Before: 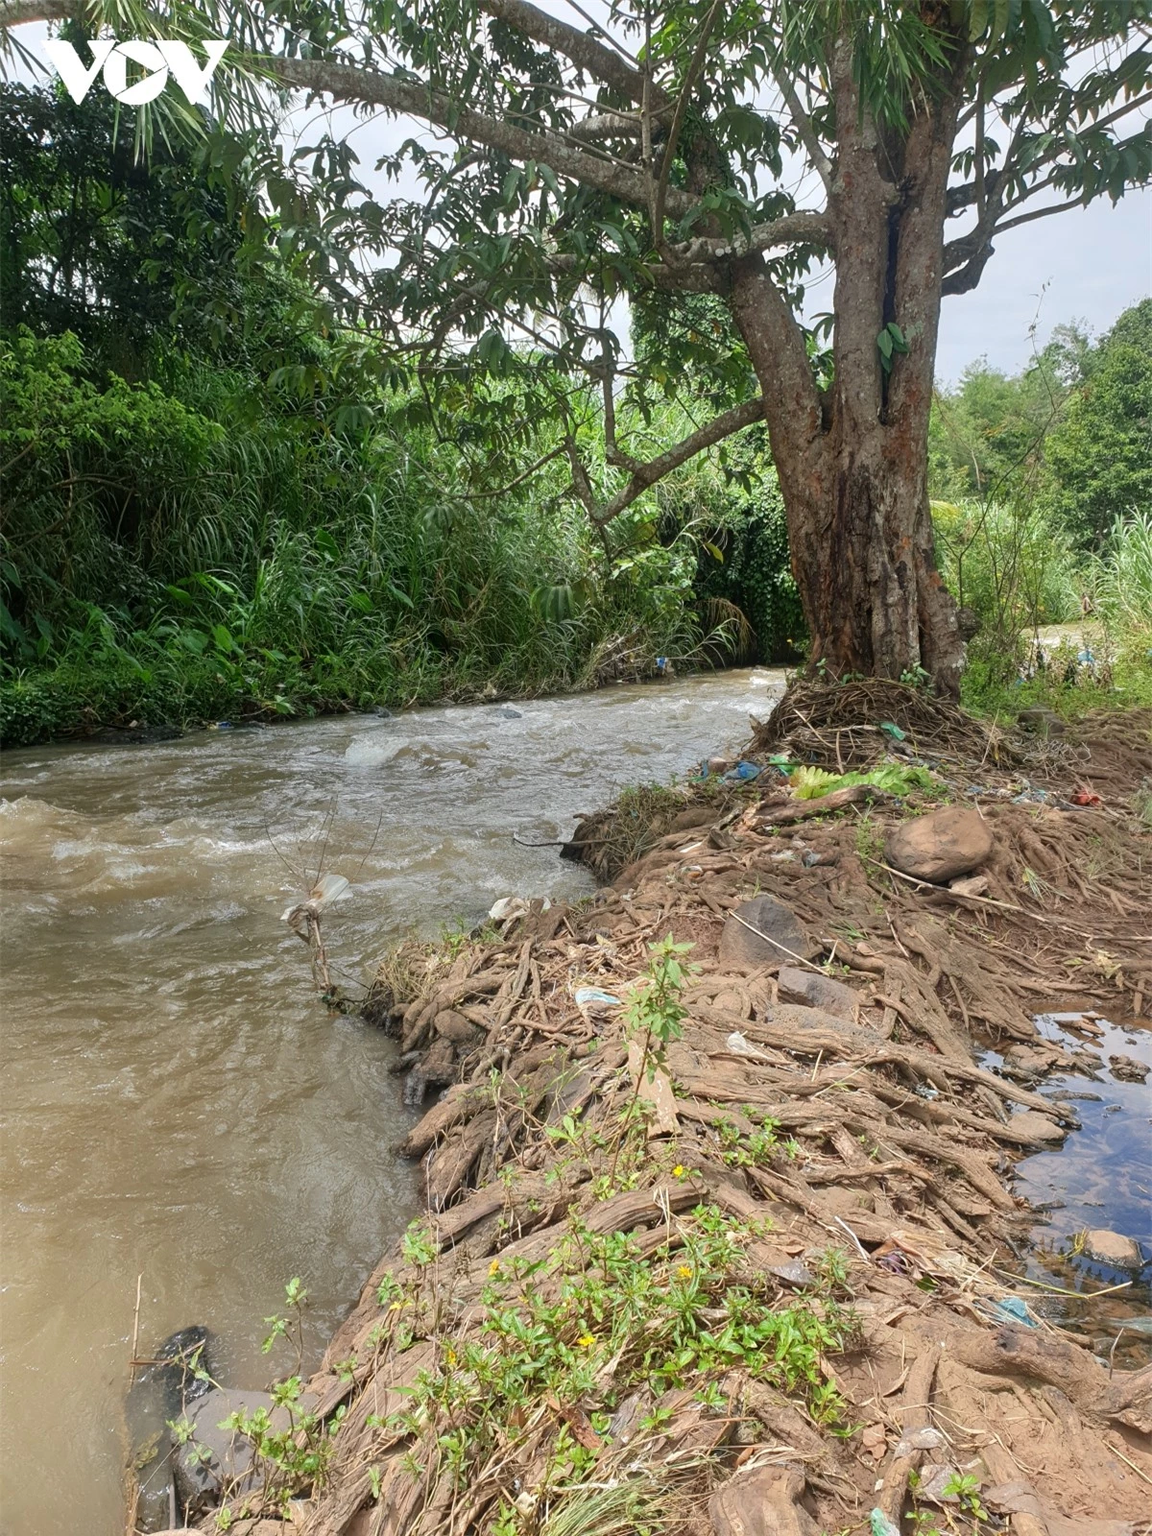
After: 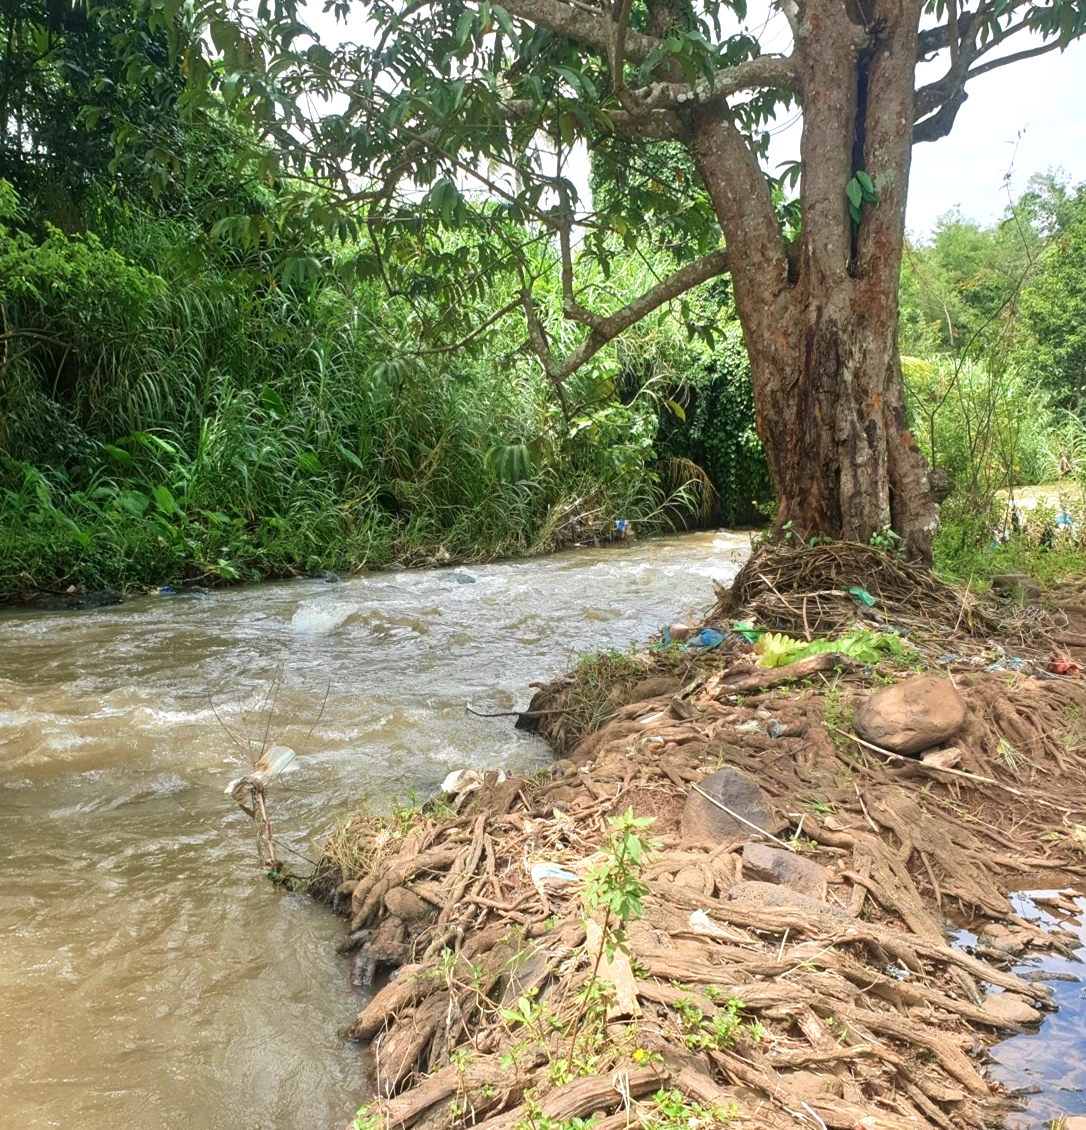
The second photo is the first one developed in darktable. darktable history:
levels: mode automatic, levels [0.721, 0.937, 0.997]
velvia: on, module defaults
crop: left 5.68%, top 10.36%, right 3.742%, bottom 18.98%
exposure: exposure 0.508 EV, compensate exposure bias true, compensate highlight preservation false
